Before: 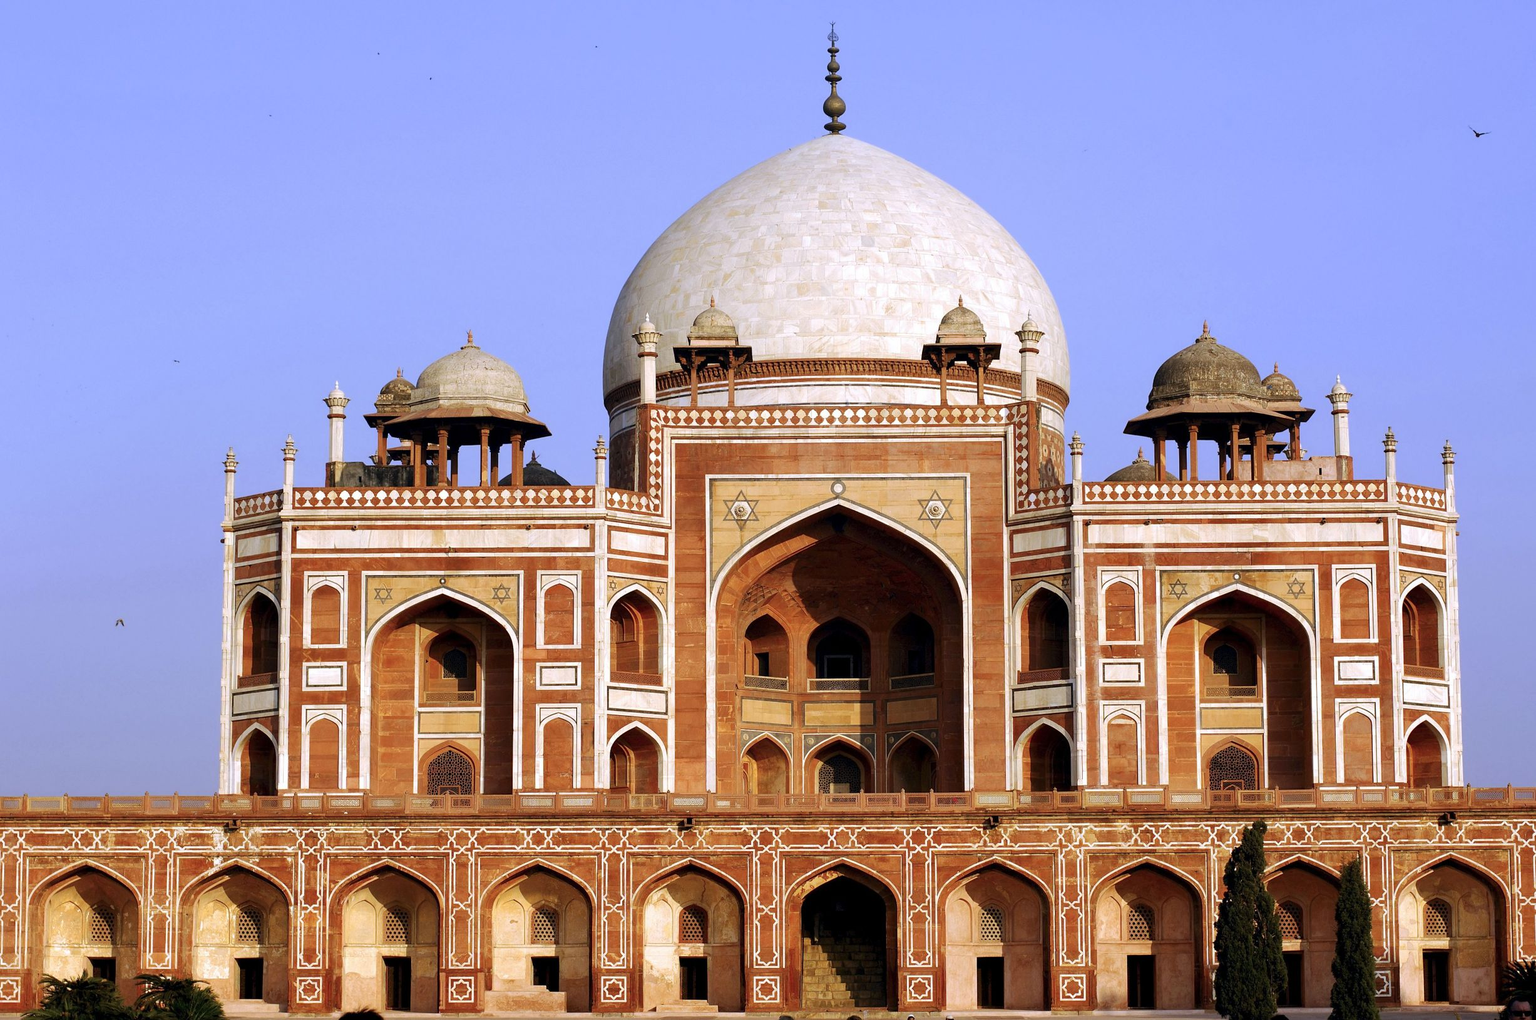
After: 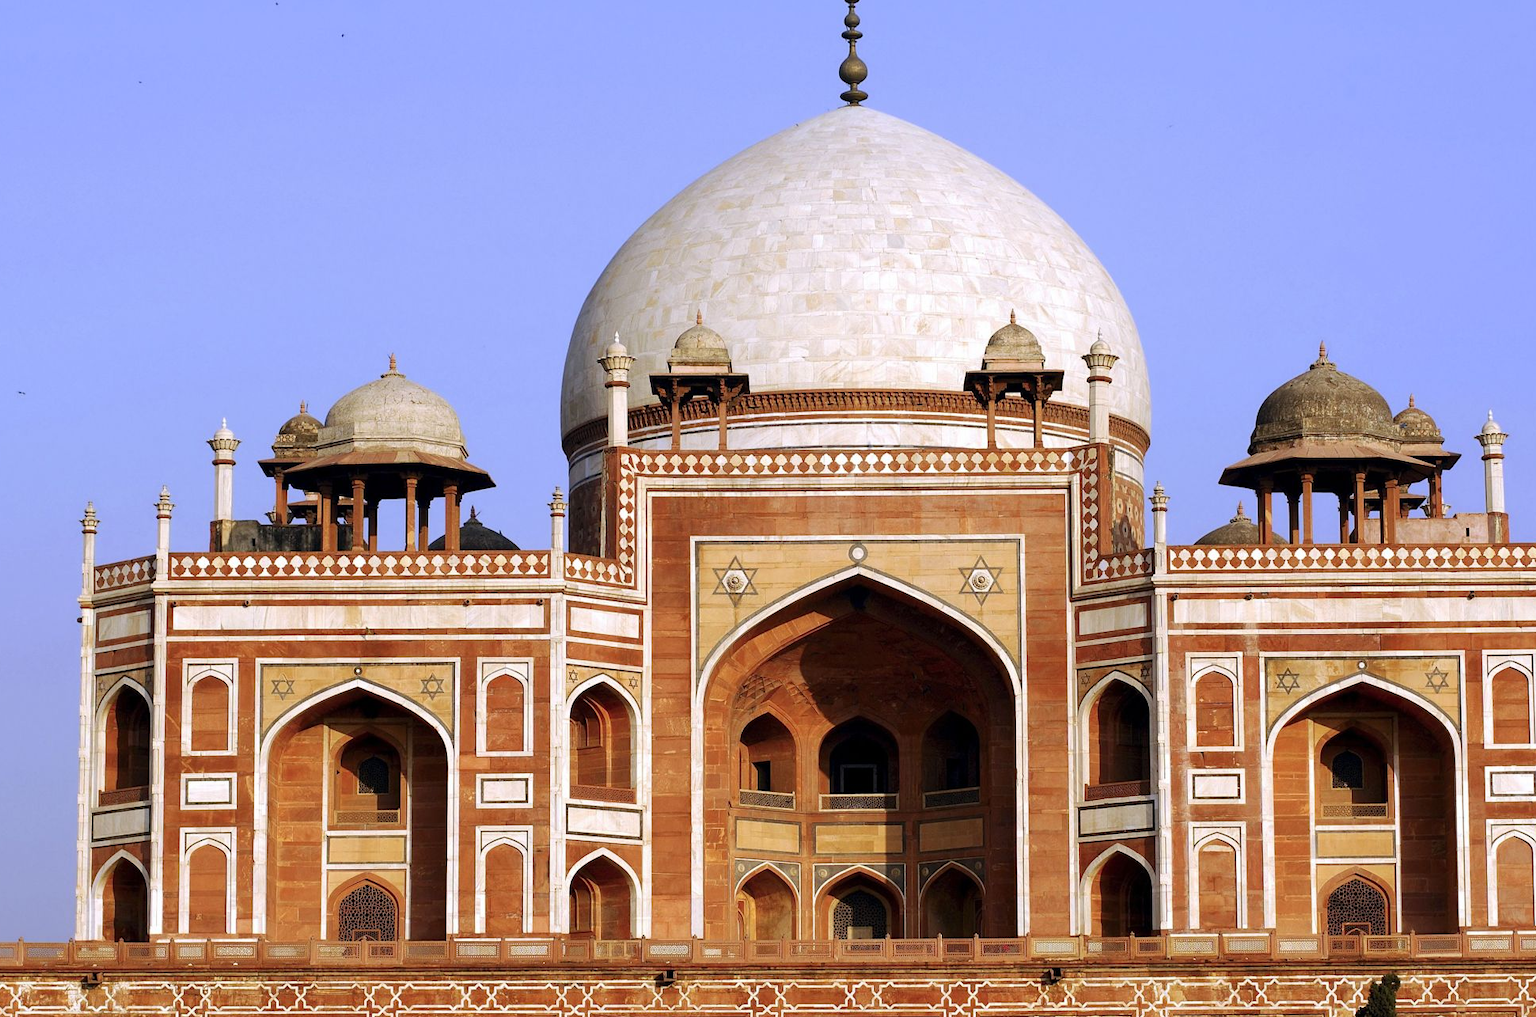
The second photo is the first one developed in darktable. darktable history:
crop and rotate: left 10.43%, top 5.03%, right 10.454%, bottom 16.041%
